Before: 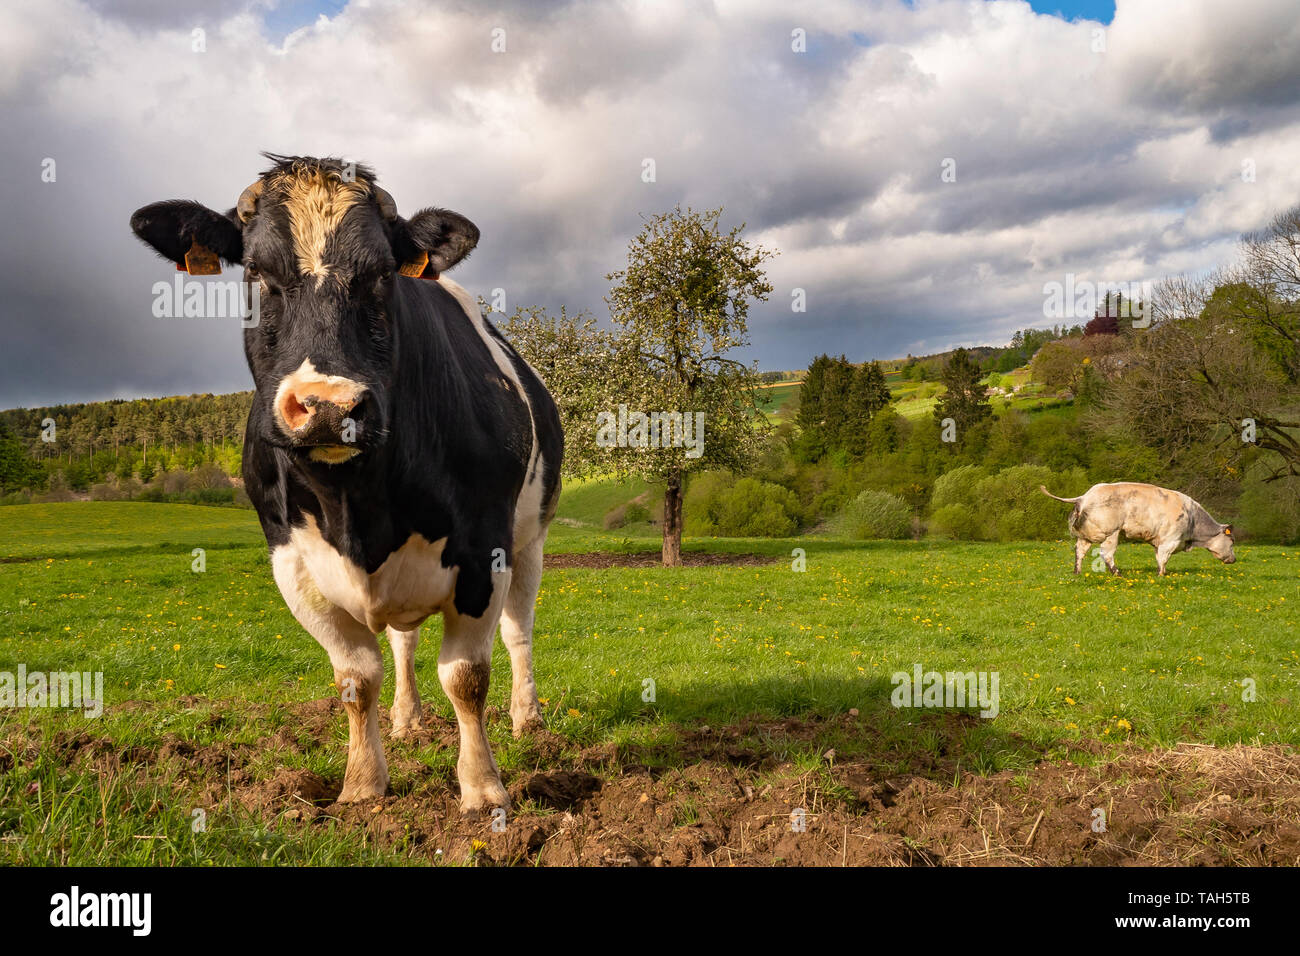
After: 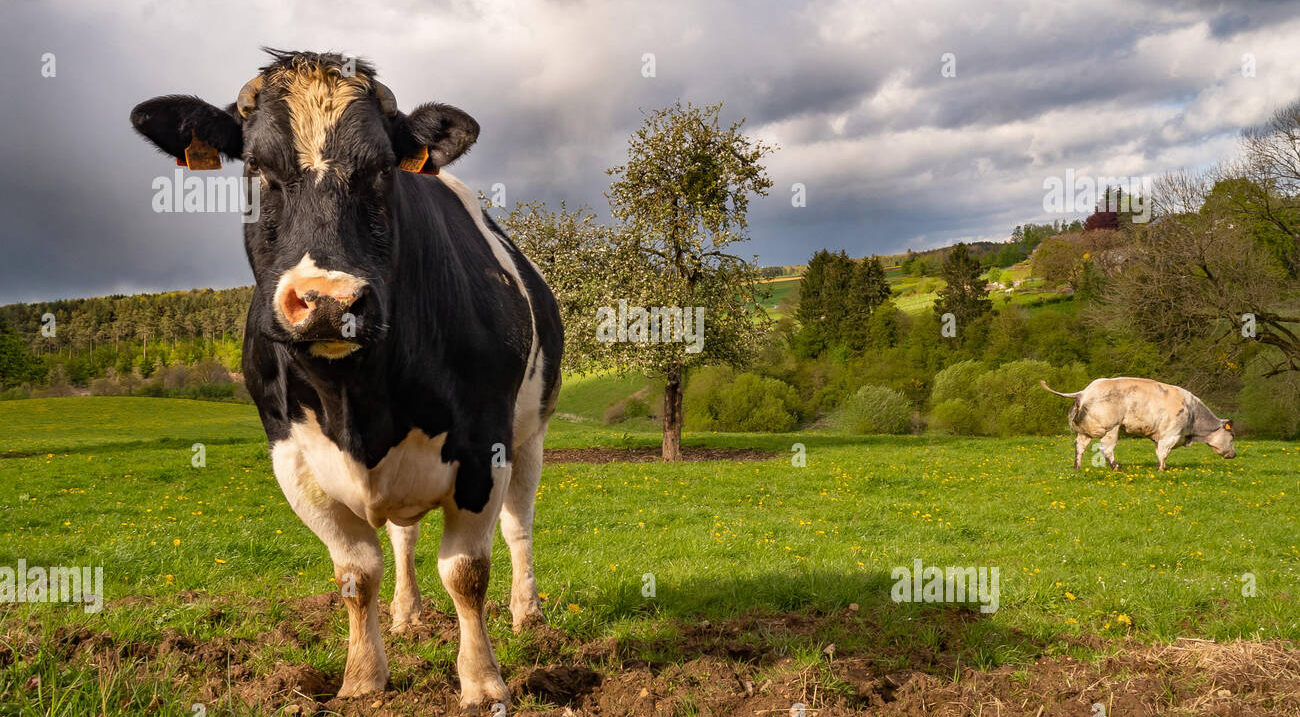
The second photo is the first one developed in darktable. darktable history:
crop: top 11.017%, bottom 13.904%
